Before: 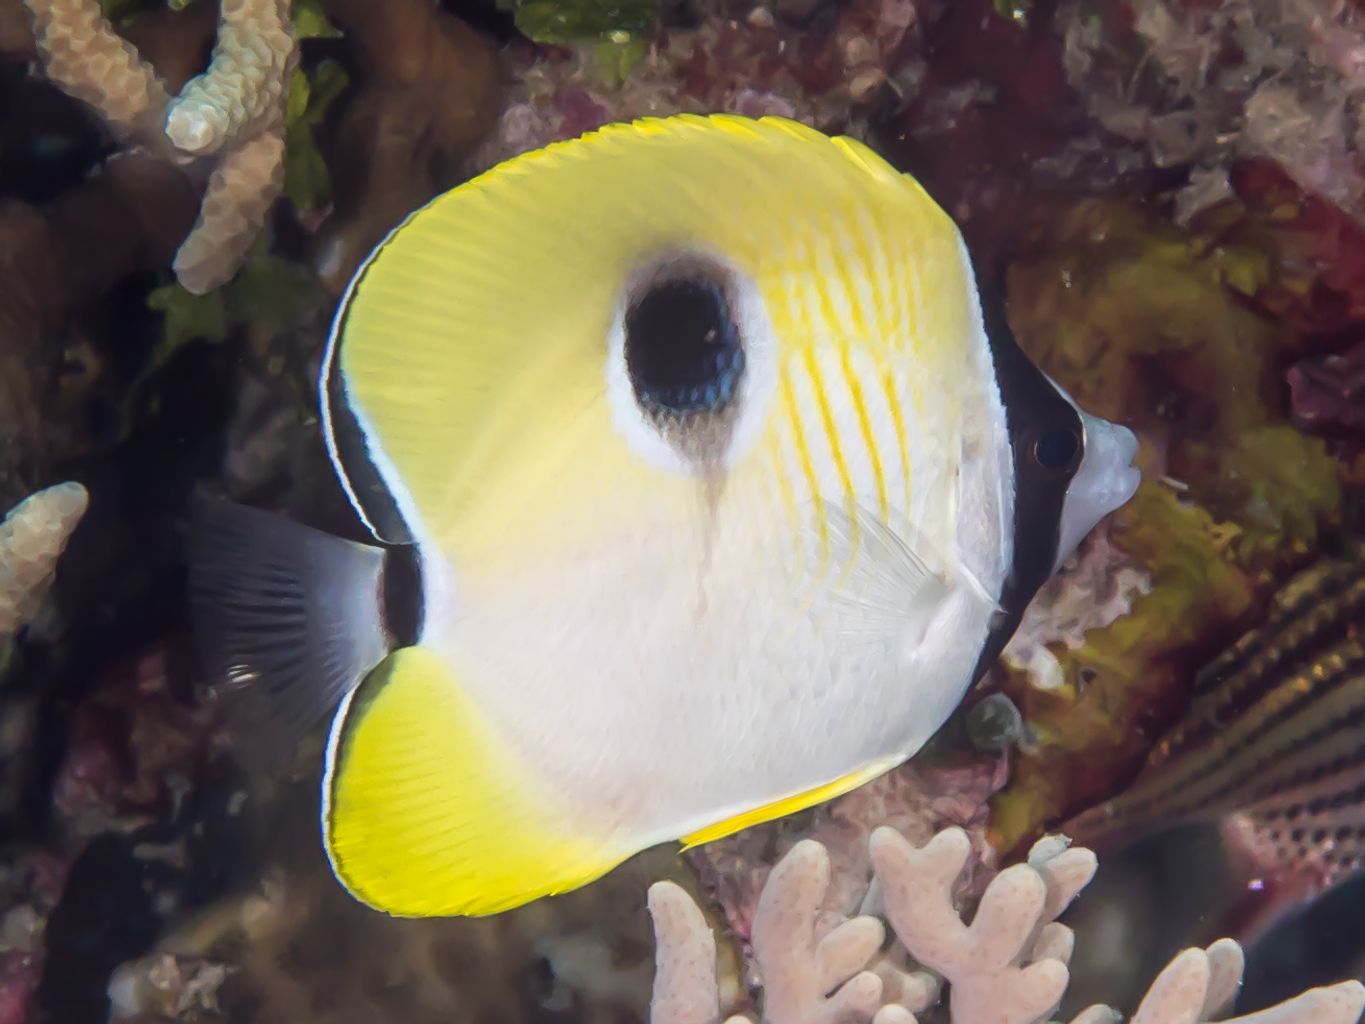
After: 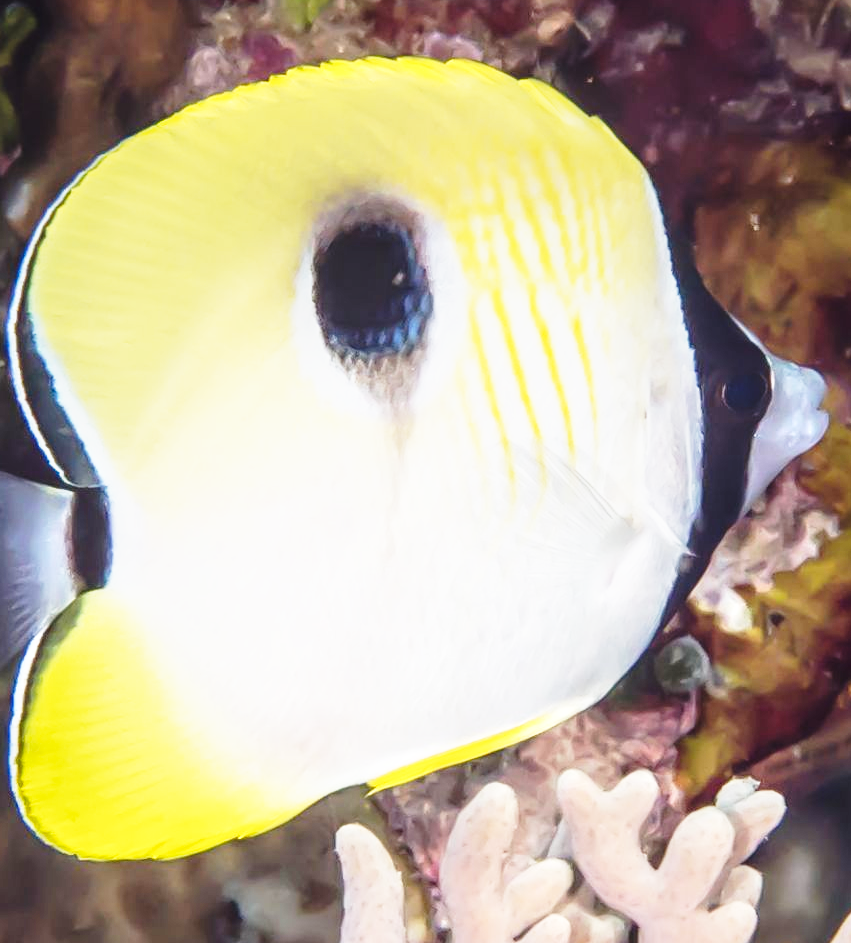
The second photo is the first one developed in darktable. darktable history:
base curve: curves: ch0 [(0, 0) (0.026, 0.03) (0.109, 0.232) (0.351, 0.748) (0.669, 0.968) (1, 1)], preserve colors none
local contrast: on, module defaults
crop and rotate: left 22.918%, top 5.629%, right 14.711%, bottom 2.247%
